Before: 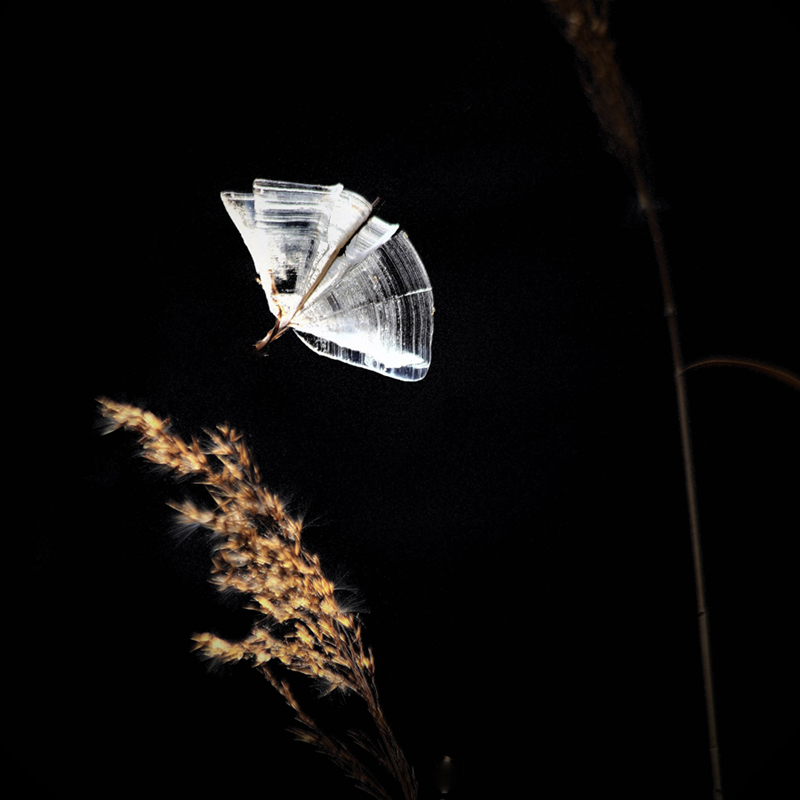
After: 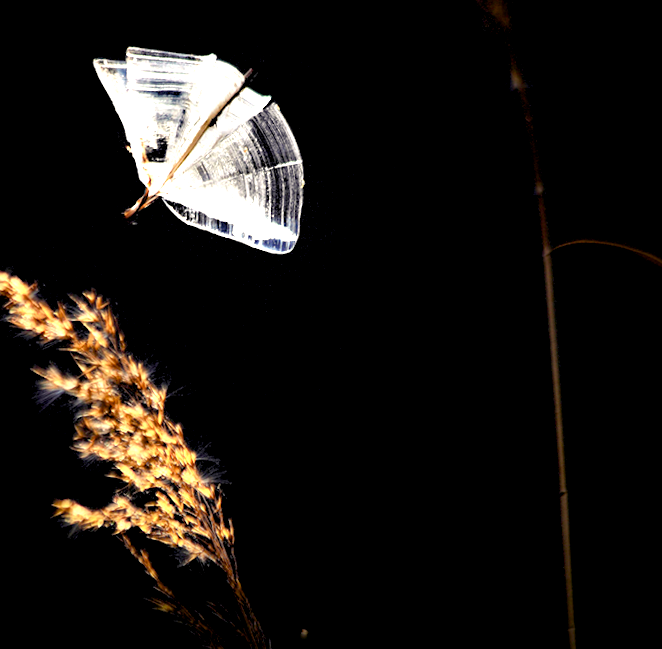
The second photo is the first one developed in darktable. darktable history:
exposure: black level correction 0, exposure 1.2 EV, compensate exposure bias true, compensate highlight preservation false
rotate and perspective: rotation 1.57°, crop left 0.018, crop right 0.982, crop top 0.039, crop bottom 0.961
crop: left 16.315%, top 14.246%
color balance rgb: shadows lift › chroma 3%, shadows lift › hue 280.8°, power › hue 330°, highlights gain › chroma 3%, highlights gain › hue 75.6°, global offset › luminance -1%, perceptual saturation grading › global saturation 20%, perceptual saturation grading › highlights -25%, perceptual saturation grading › shadows 50%, global vibrance 20%
